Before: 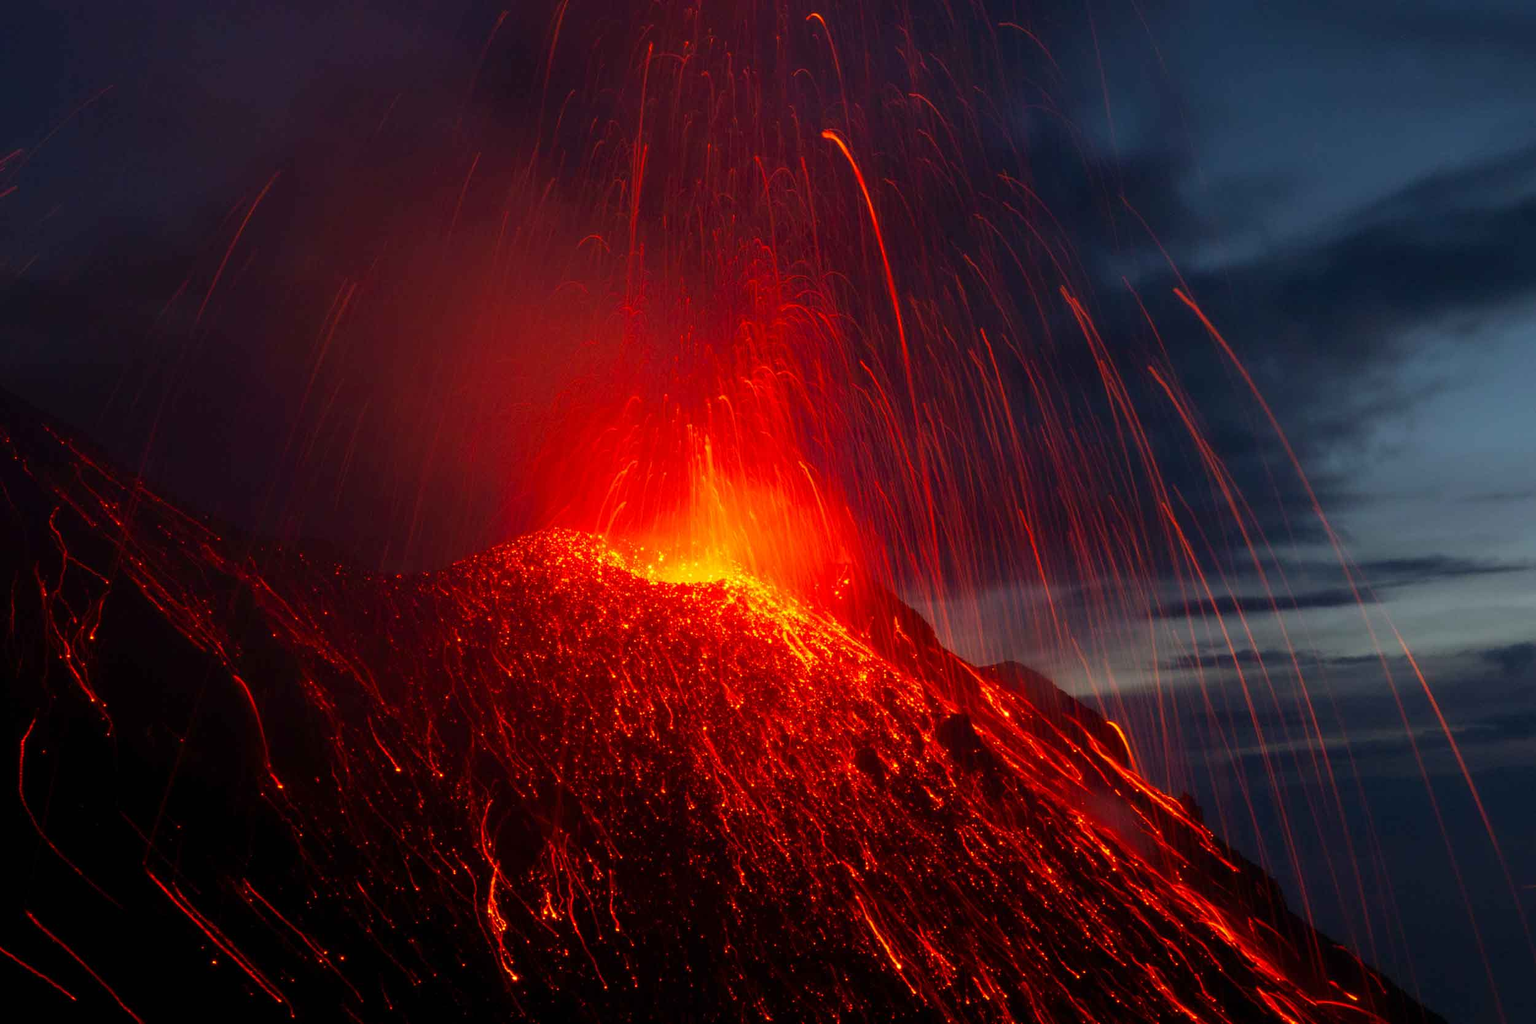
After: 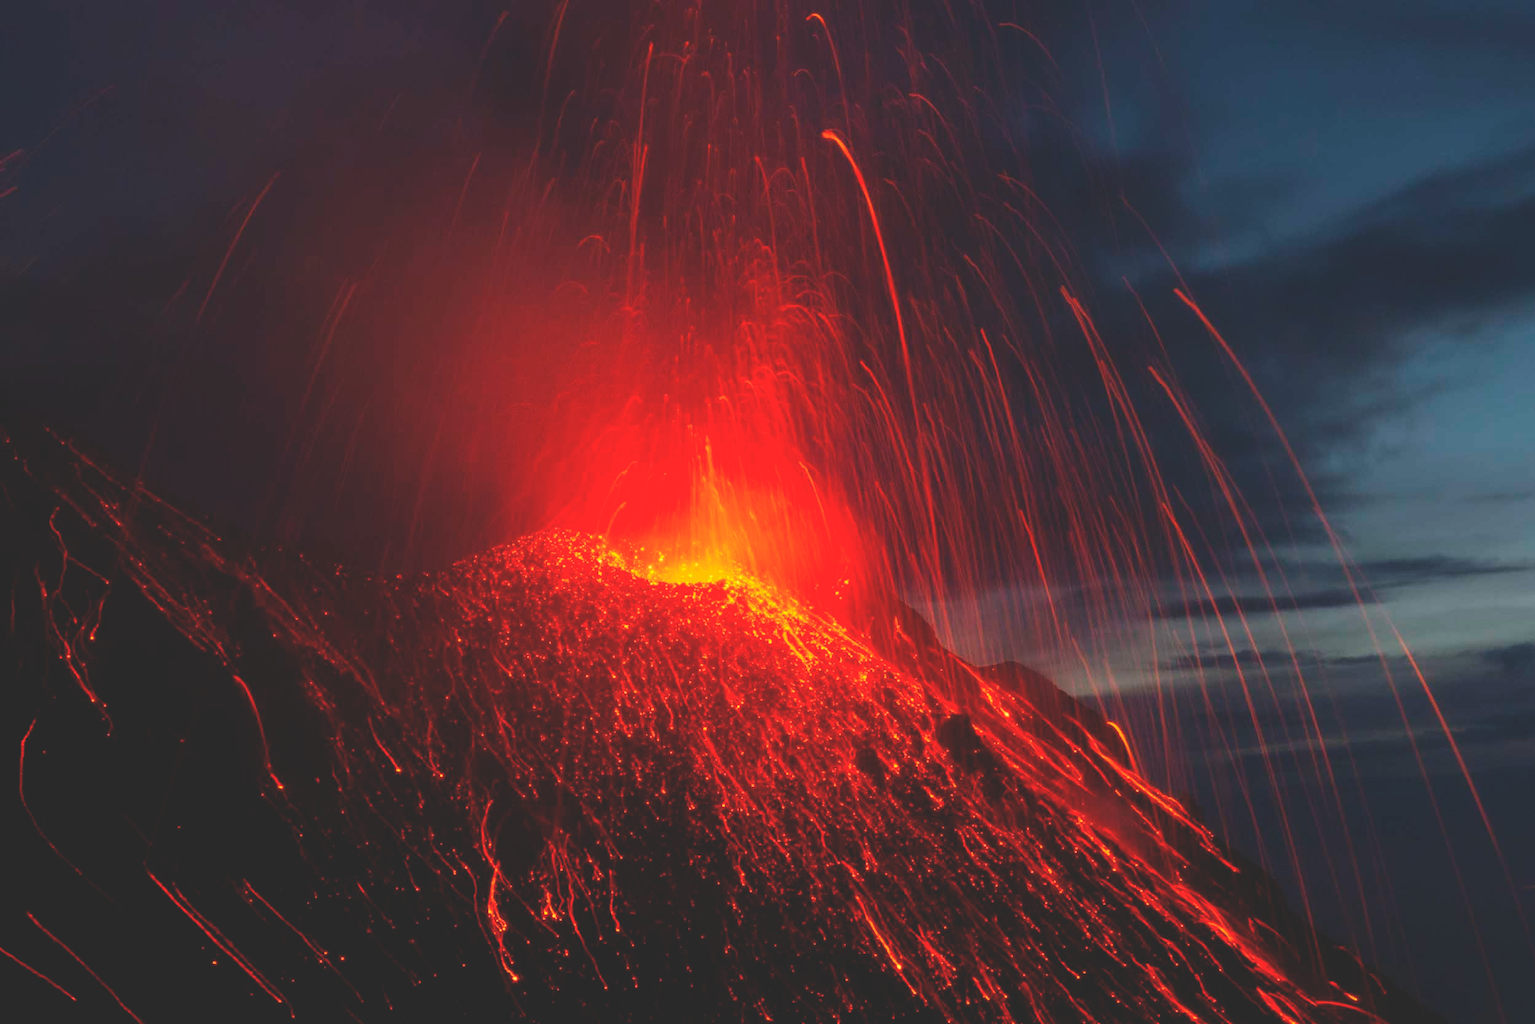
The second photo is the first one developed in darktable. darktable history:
exposure: black level correction -0.025, exposure -0.117 EV, compensate exposure bias true, compensate highlight preservation false
